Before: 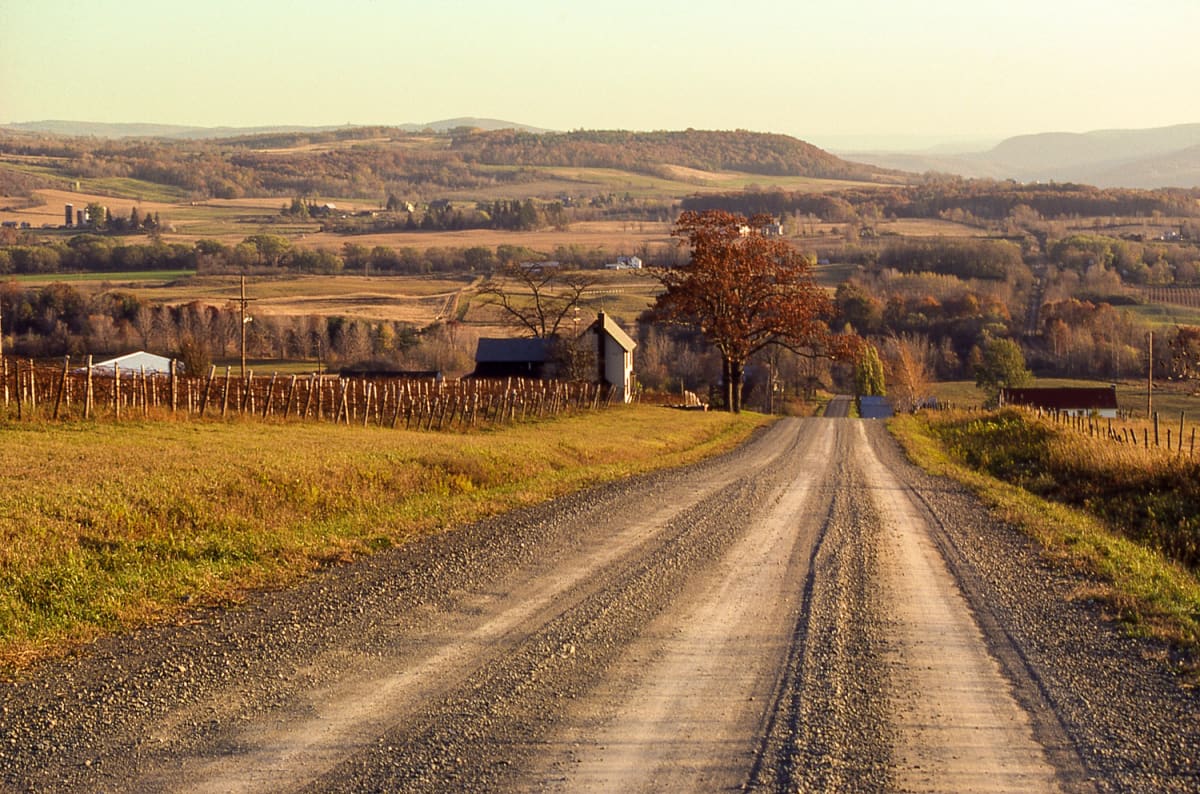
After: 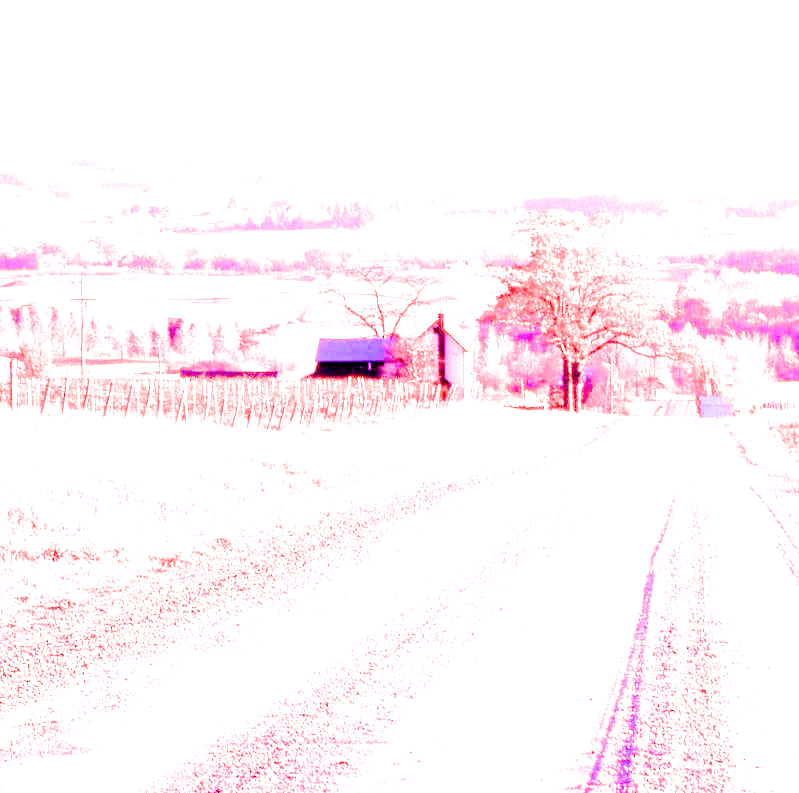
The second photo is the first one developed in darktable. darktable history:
crop and rotate: left 13.342%, right 19.991%
white balance: red 8, blue 8
filmic rgb: black relative exposure -5 EV, hardness 2.88, contrast 1.4, highlights saturation mix -30%
